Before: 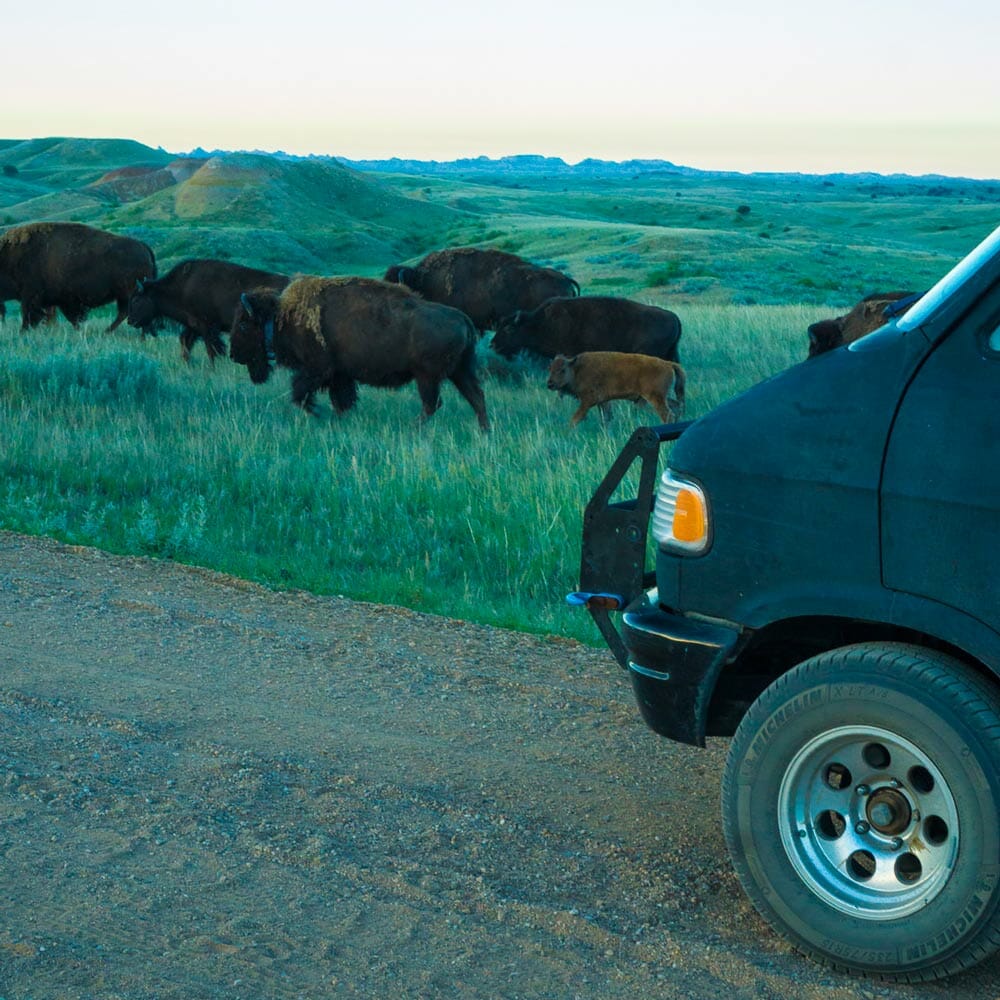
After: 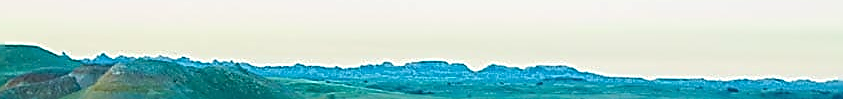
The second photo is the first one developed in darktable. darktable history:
crop and rotate: left 9.644%, top 9.491%, right 6.021%, bottom 80.509%
sharpen: amount 1.861
